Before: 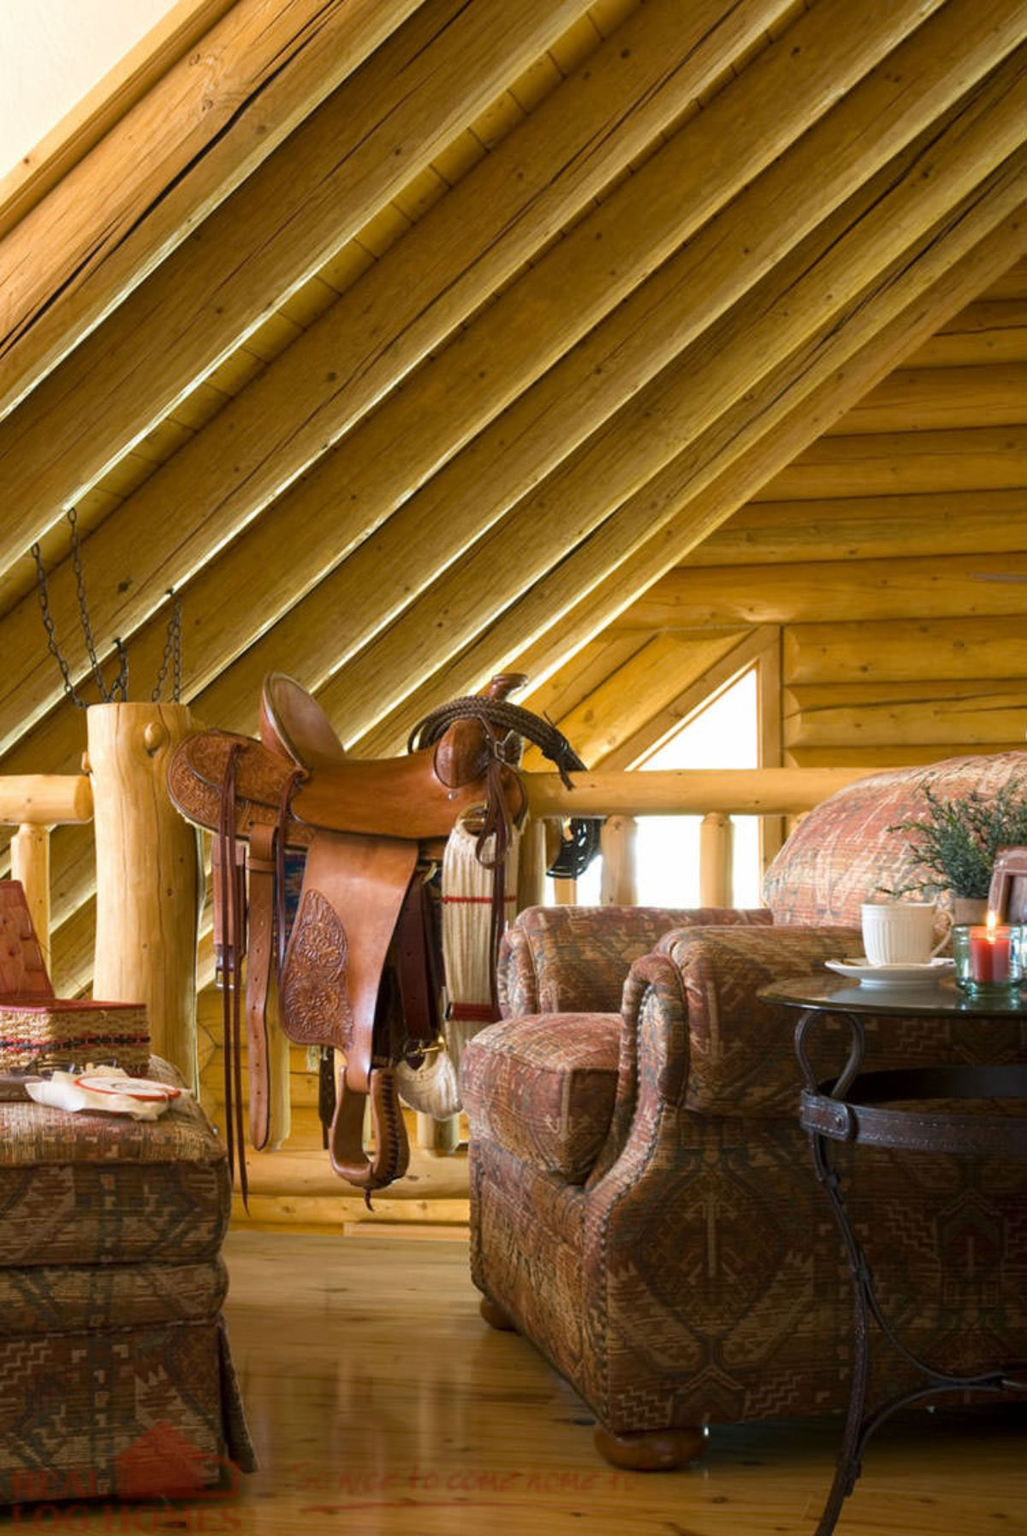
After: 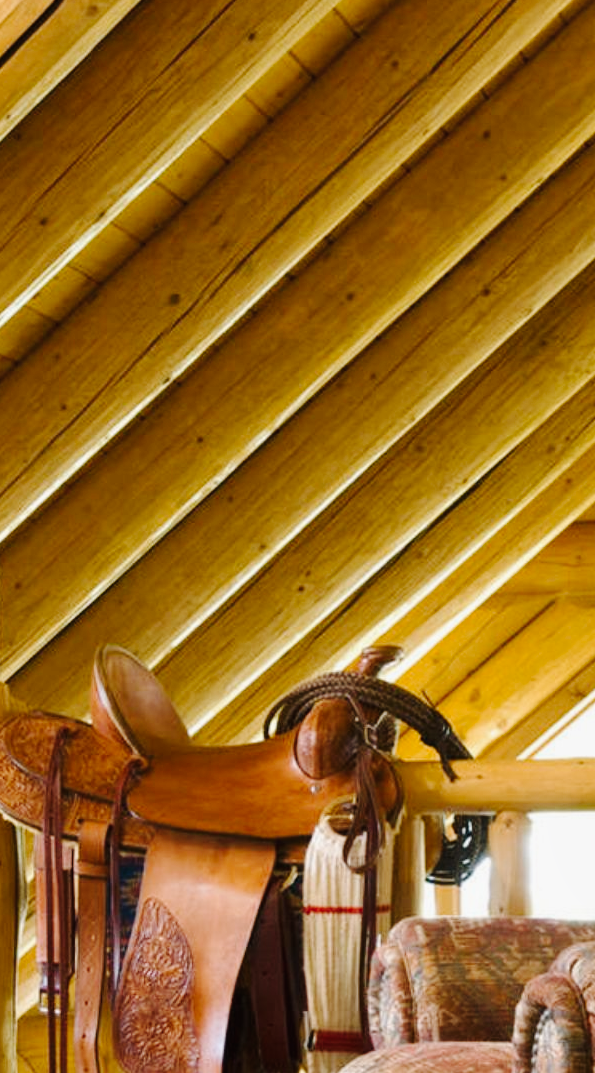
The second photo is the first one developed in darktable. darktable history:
crop: left 17.817%, top 7.87%, right 32.589%, bottom 32.3%
tone curve: curves: ch0 [(0, 0.01) (0.097, 0.07) (0.204, 0.173) (0.447, 0.517) (0.539, 0.624) (0.733, 0.791) (0.879, 0.898) (1, 0.98)]; ch1 [(0, 0) (0.393, 0.415) (0.447, 0.448) (0.485, 0.494) (0.523, 0.509) (0.545, 0.544) (0.574, 0.578) (0.648, 0.674) (1, 1)]; ch2 [(0, 0) (0.369, 0.388) (0.449, 0.431) (0.499, 0.5) (0.521, 0.517) (0.53, 0.54) (0.564, 0.569) (0.674, 0.735) (1, 1)], preserve colors none
shadows and highlights: radius 132.16, soften with gaussian
